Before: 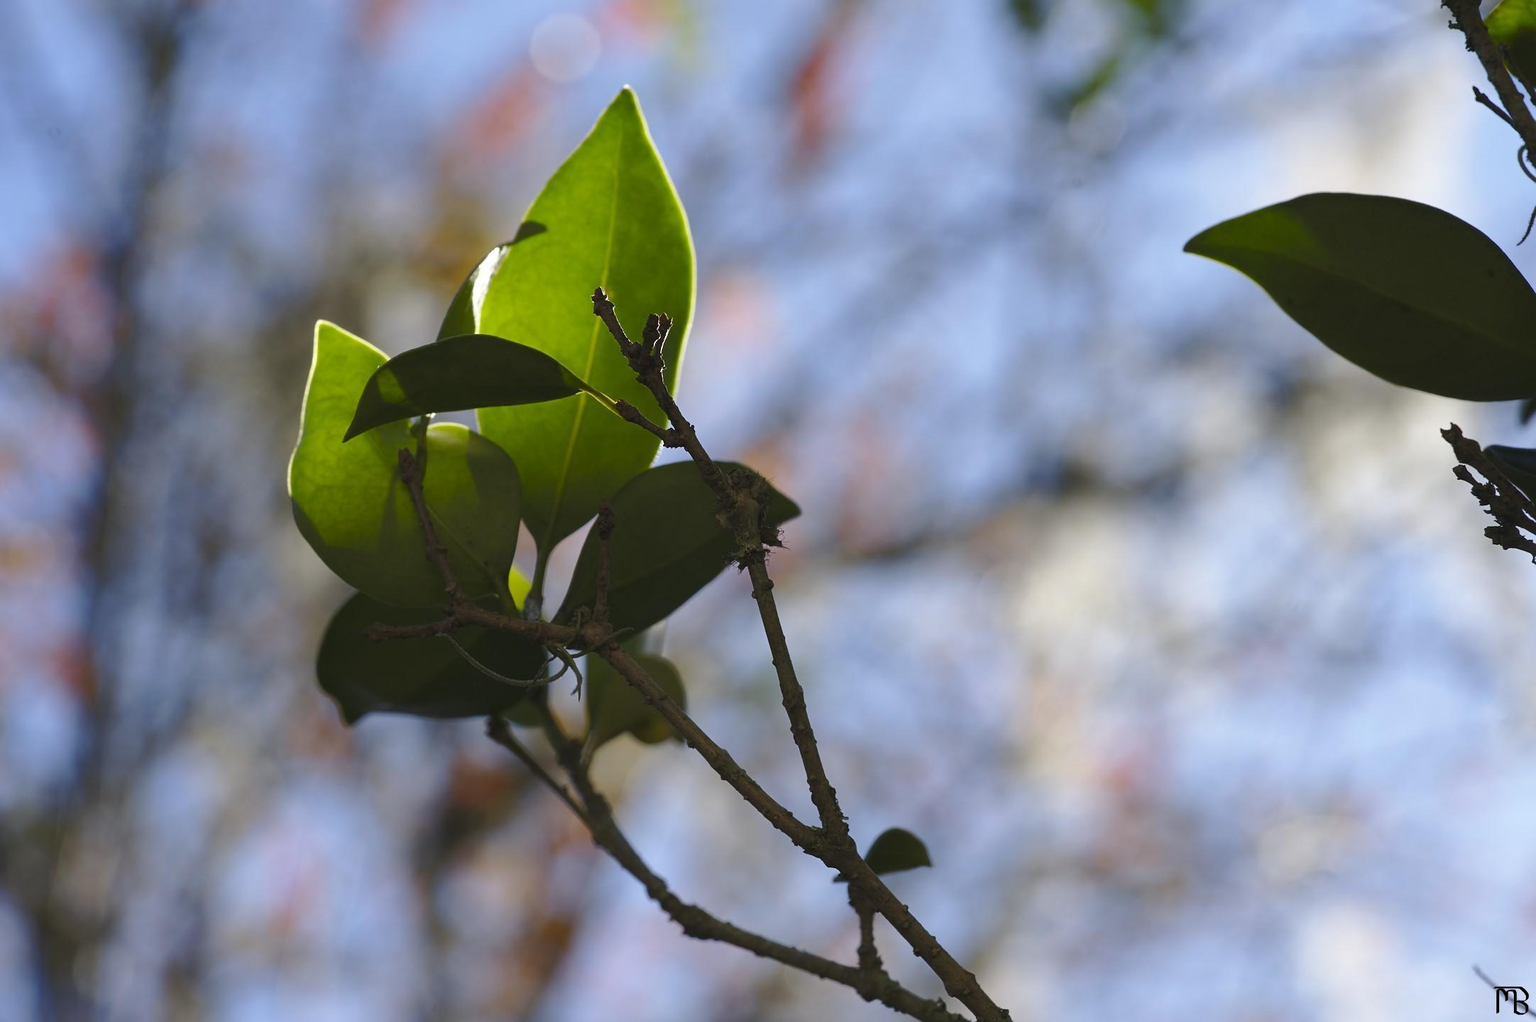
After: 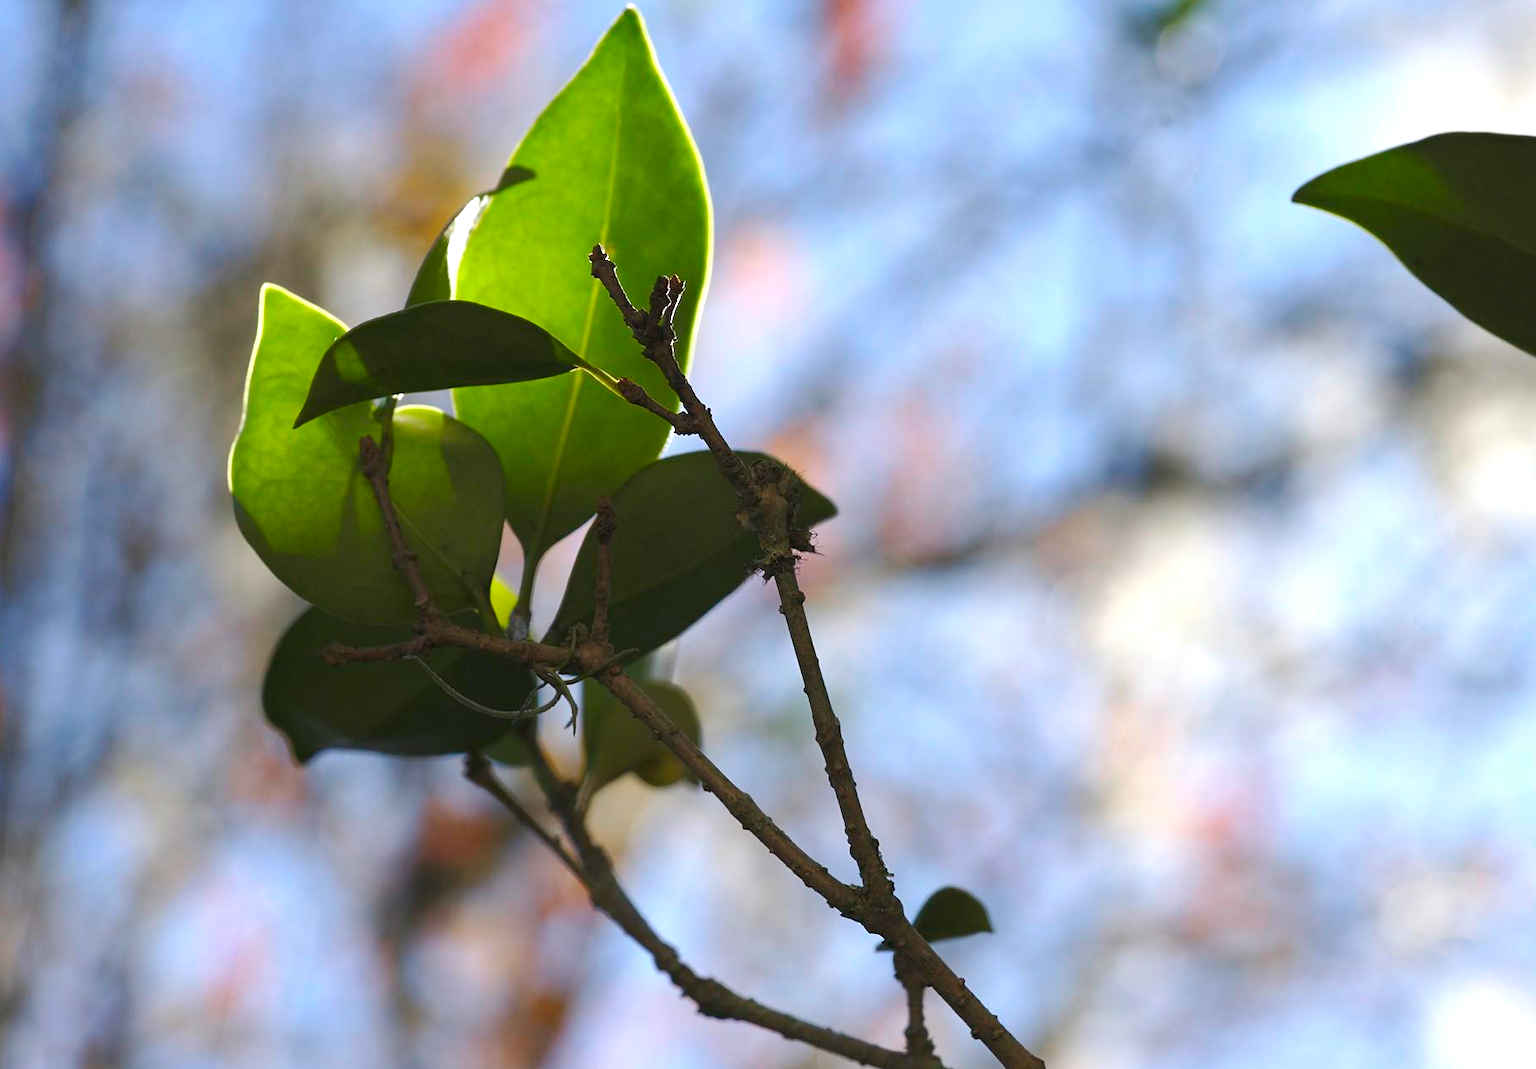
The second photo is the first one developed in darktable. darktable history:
crop: left 6.25%, top 8.041%, right 9.536%, bottom 3.788%
exposure: exposure 0.601 EV, compensate exposure bias true, compensate highlight preservation false
